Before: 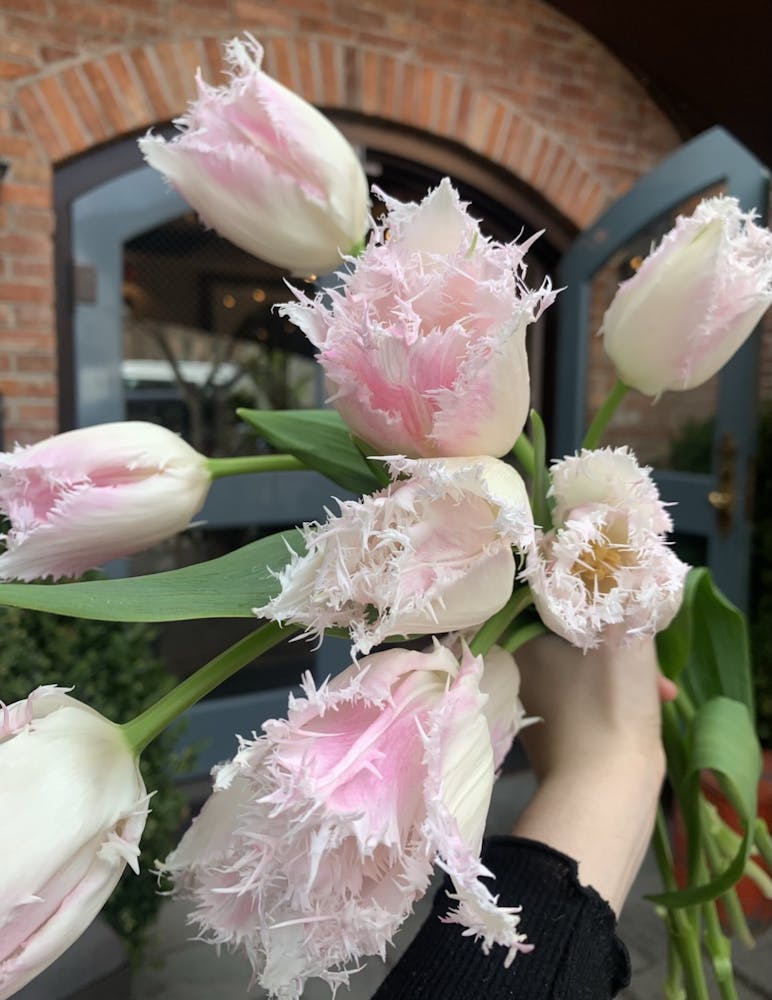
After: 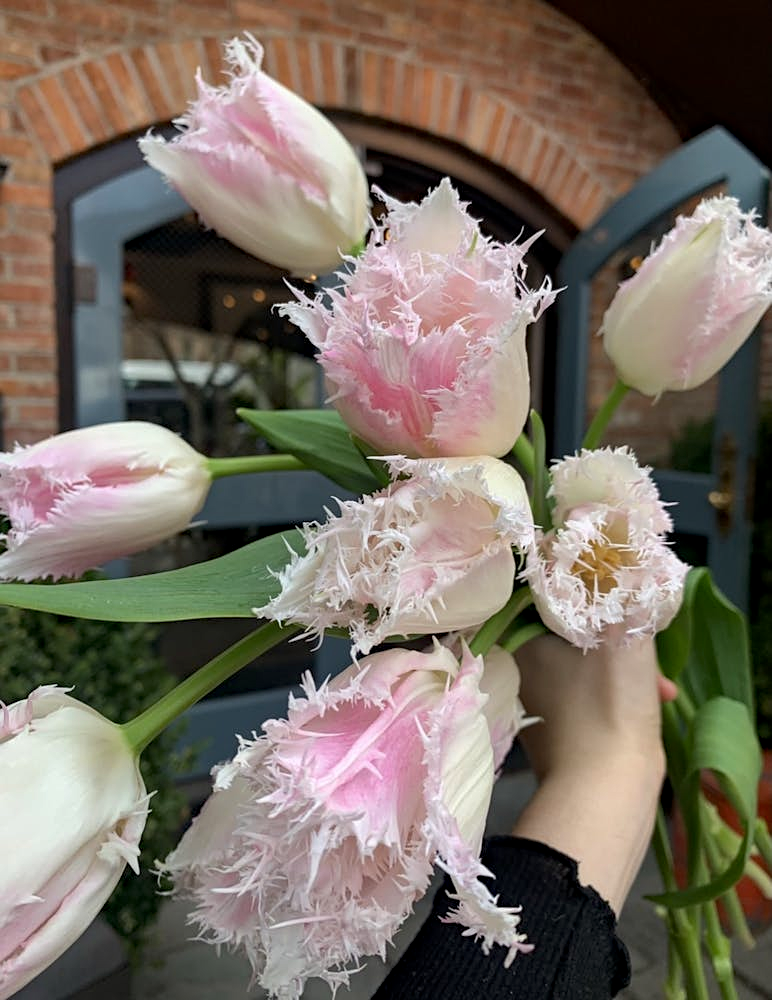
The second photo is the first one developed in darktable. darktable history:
sharpen: amount 0.2
haze removal: compatibility mode true, adaptive false
local contrast: highlights 61%, shadows 106%, detail 107%, midtone range 0.529
